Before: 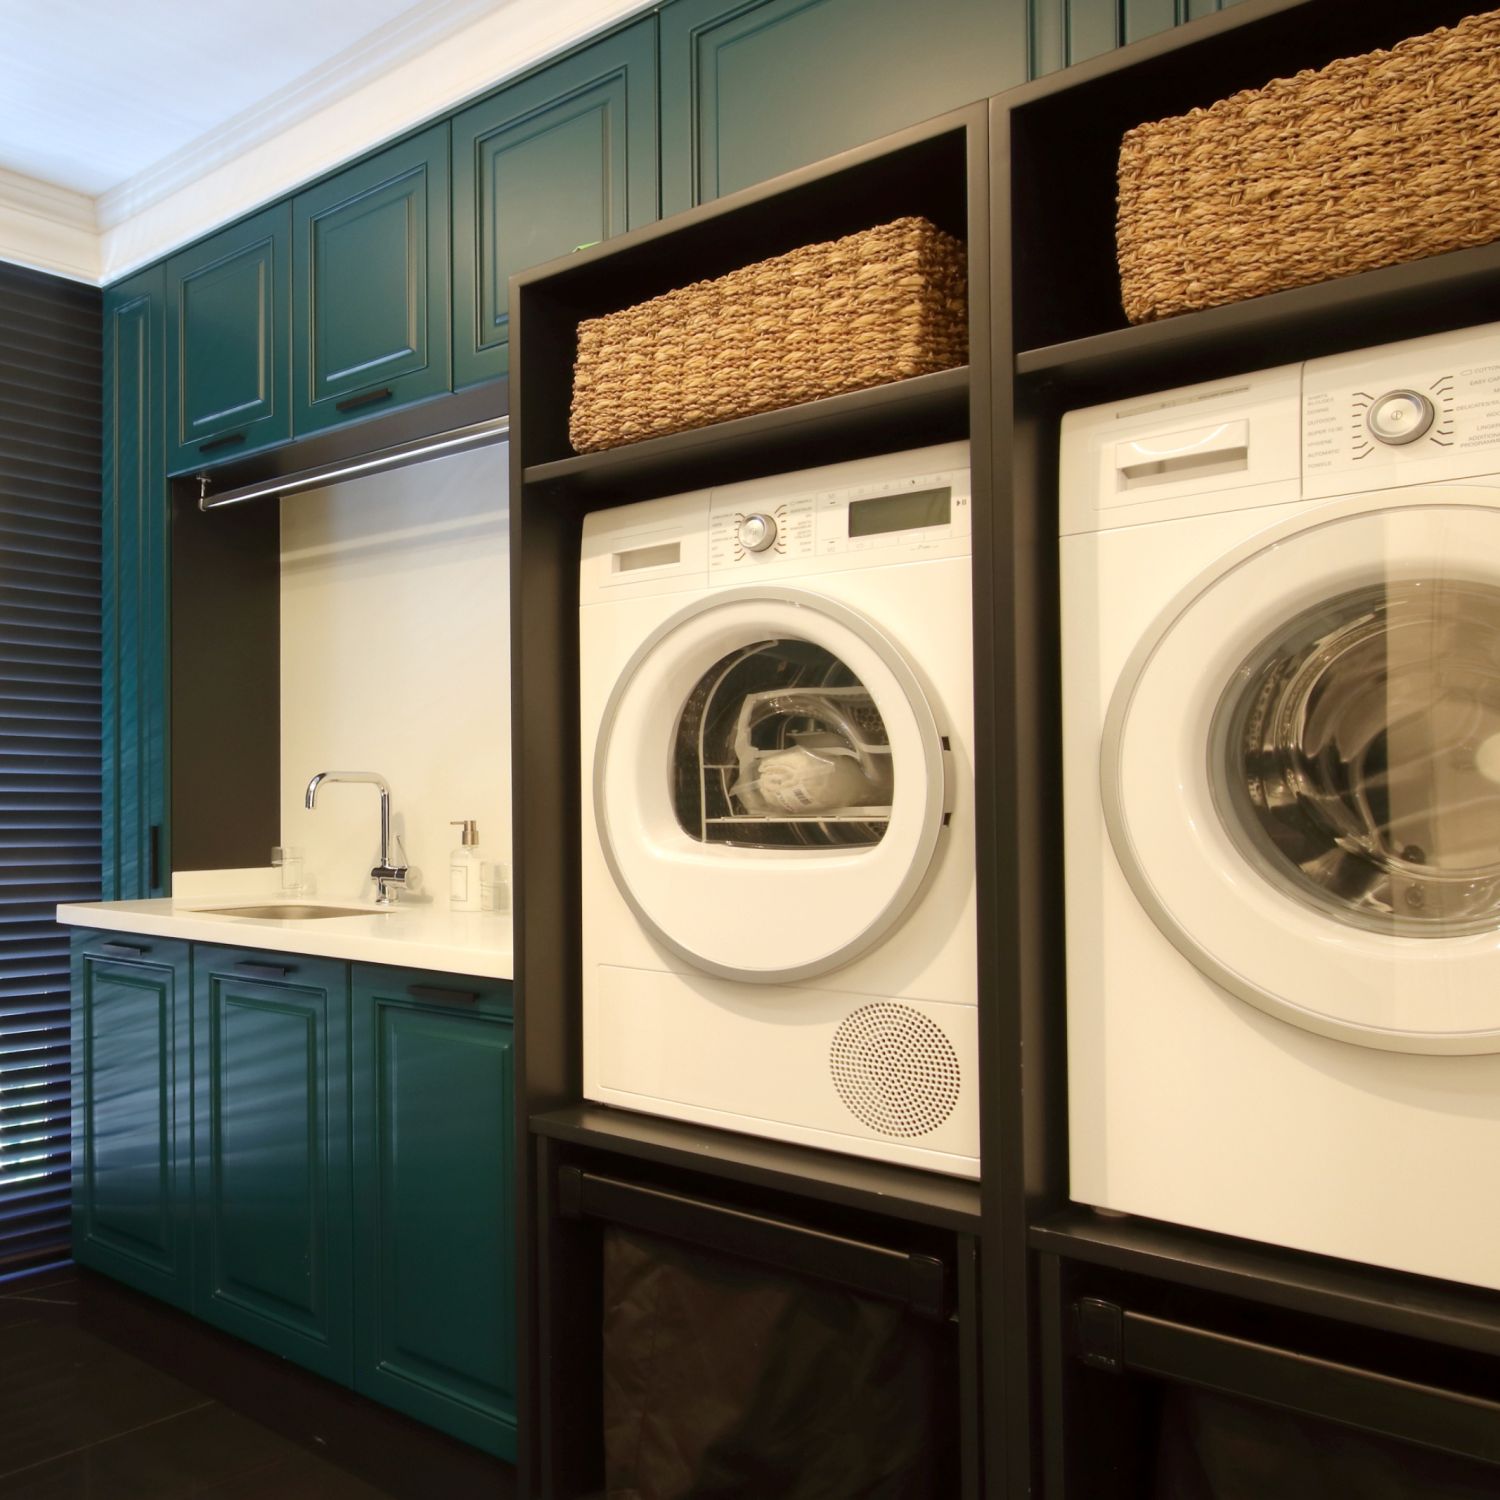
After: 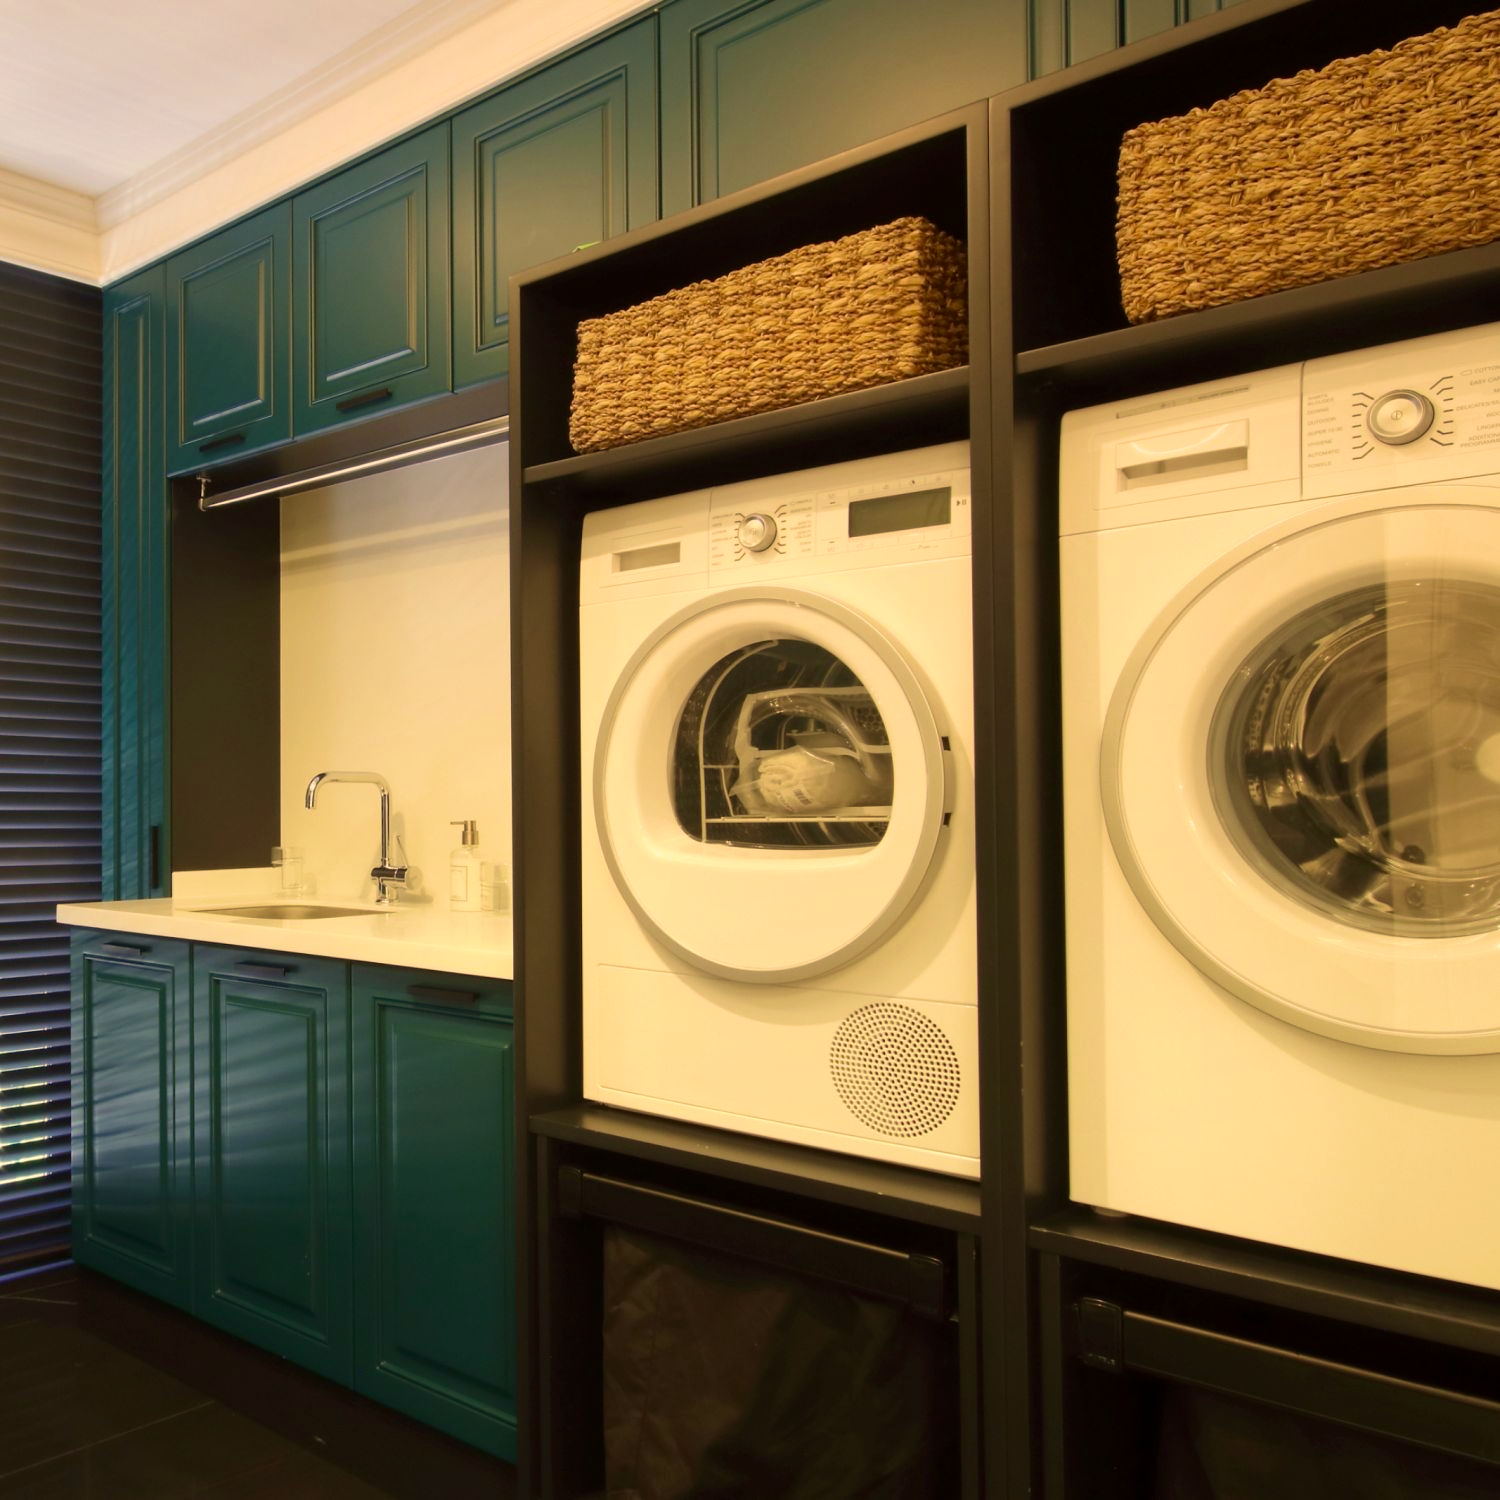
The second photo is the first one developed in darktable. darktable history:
graduated density: density 0.38 EV, hardness 21%, rotation -6.11°, saturation 32%
velvia: on, module defaults
color correction: highlights a* 2.72, highlights b* 22.8
